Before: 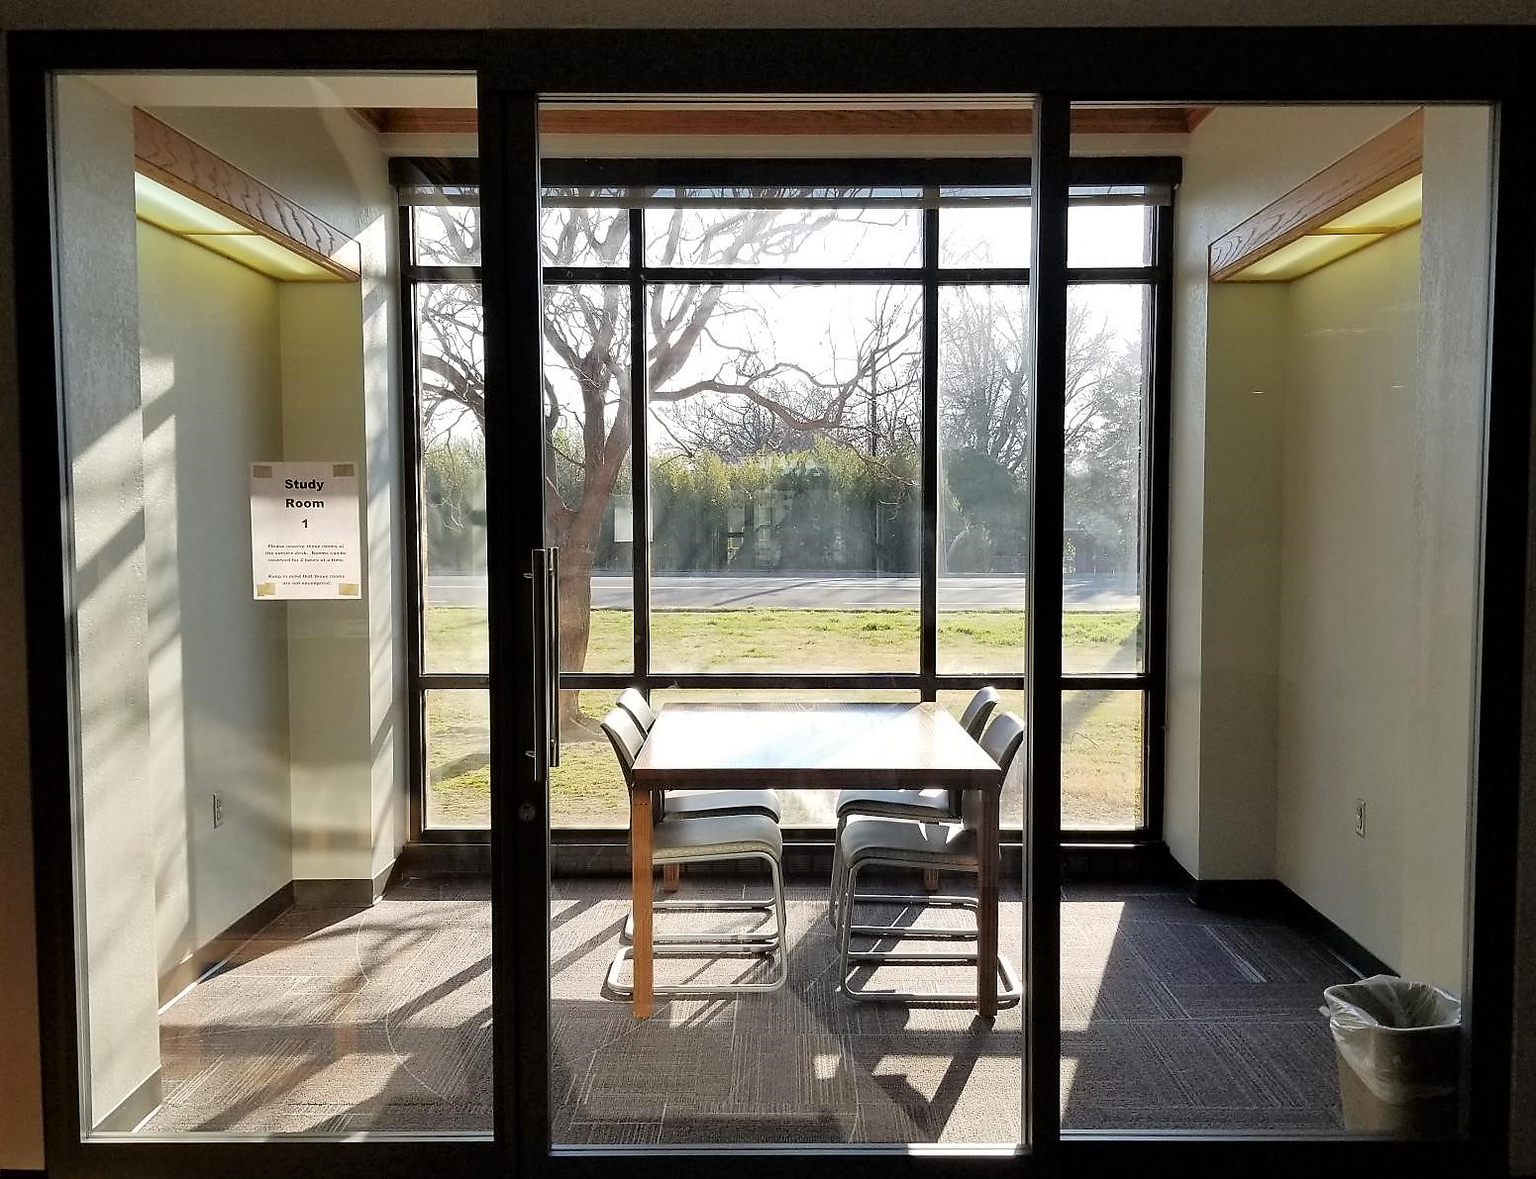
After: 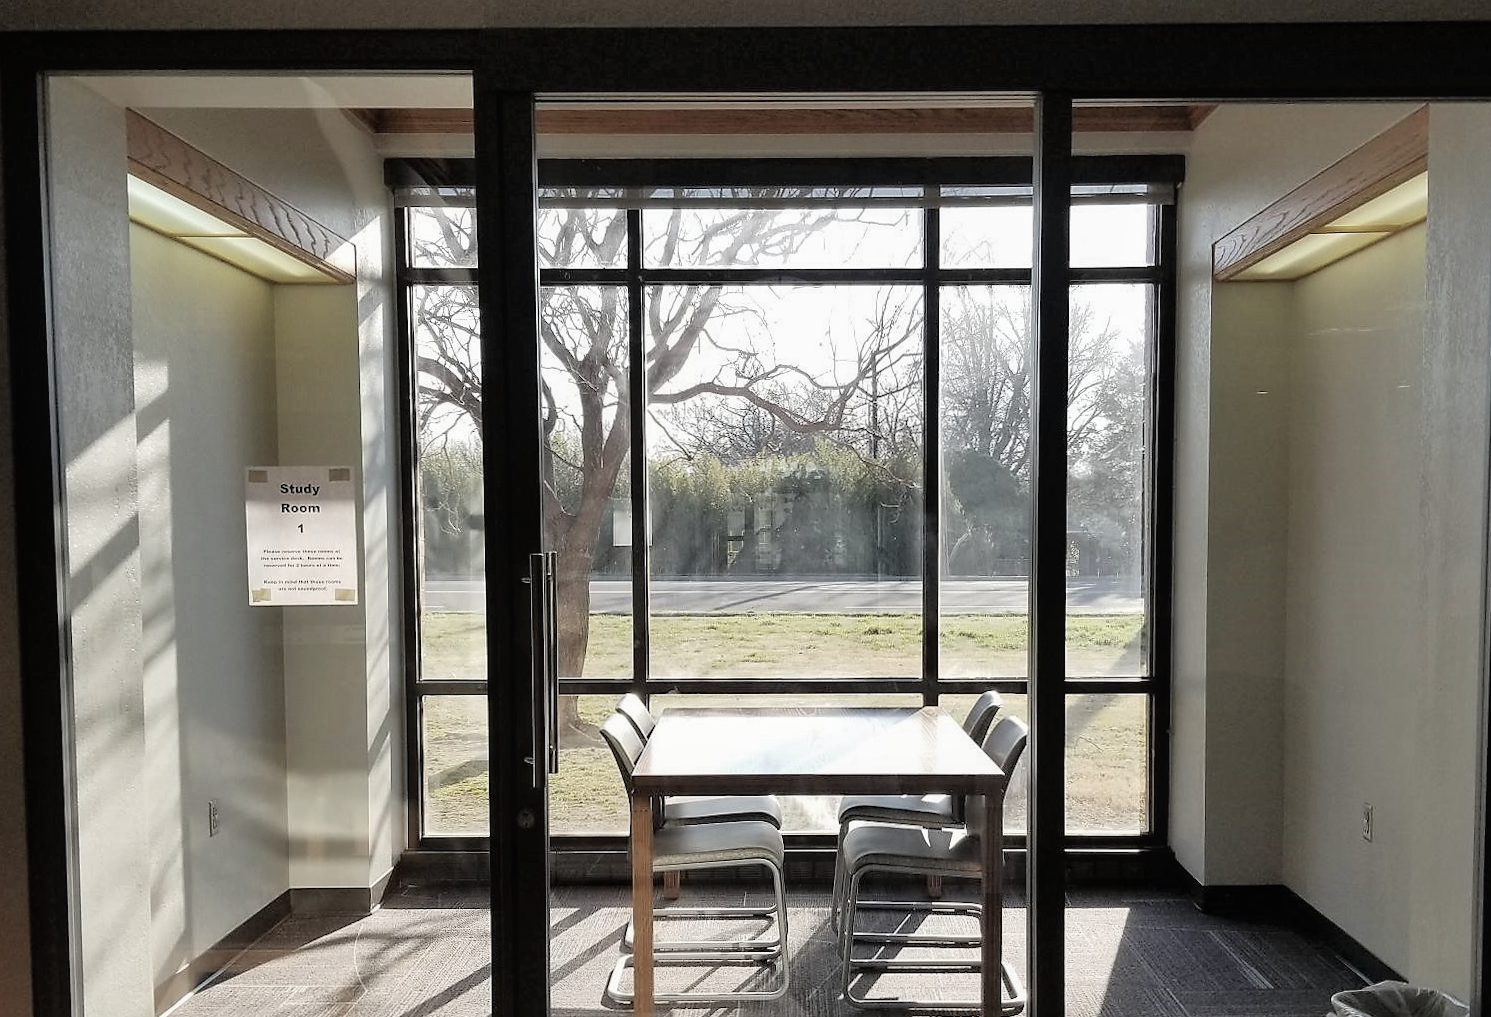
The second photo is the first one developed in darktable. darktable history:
local contrast: highlights 100%, shadows 100%, detail 120%, midtone range 0.2
contrast brightness saturation: contrast -0.05, saturation -0.41
crop and rotate: angle 0.2°, left 0.275%, right 3.127%, bottom 14.18%
